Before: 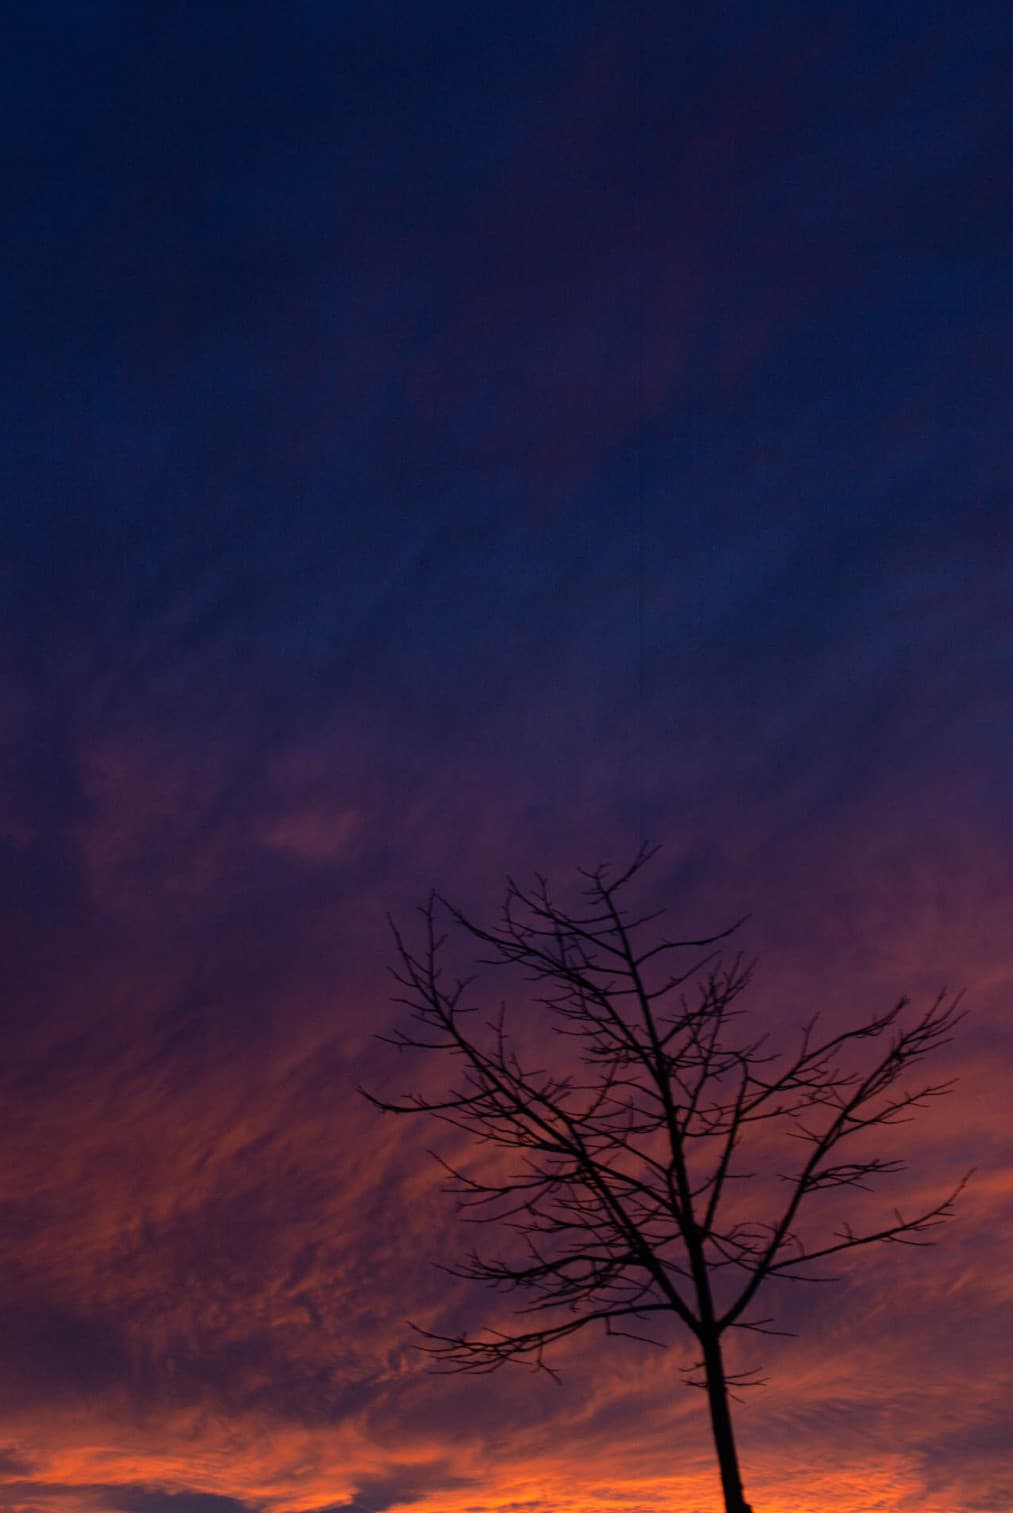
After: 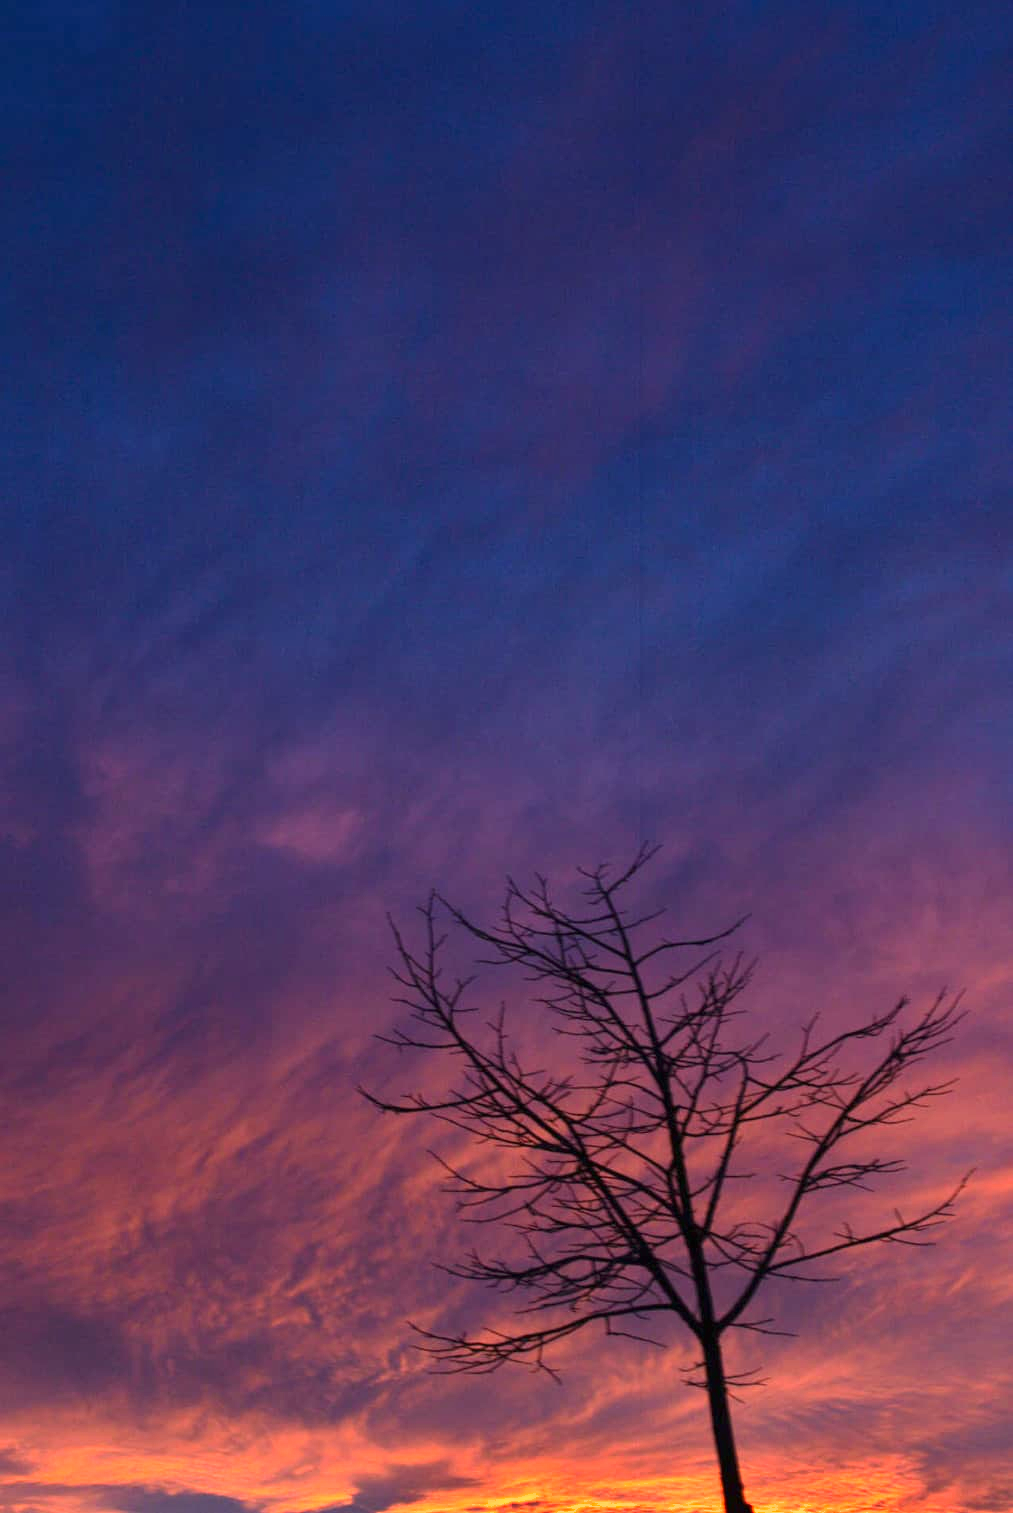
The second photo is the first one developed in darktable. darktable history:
shadows and highlights: shadows 17.41, highlights -85.34, soften with gaussian
exposure: black level correction 0, exposure 1.471 EV, compensate highlight preservation false
